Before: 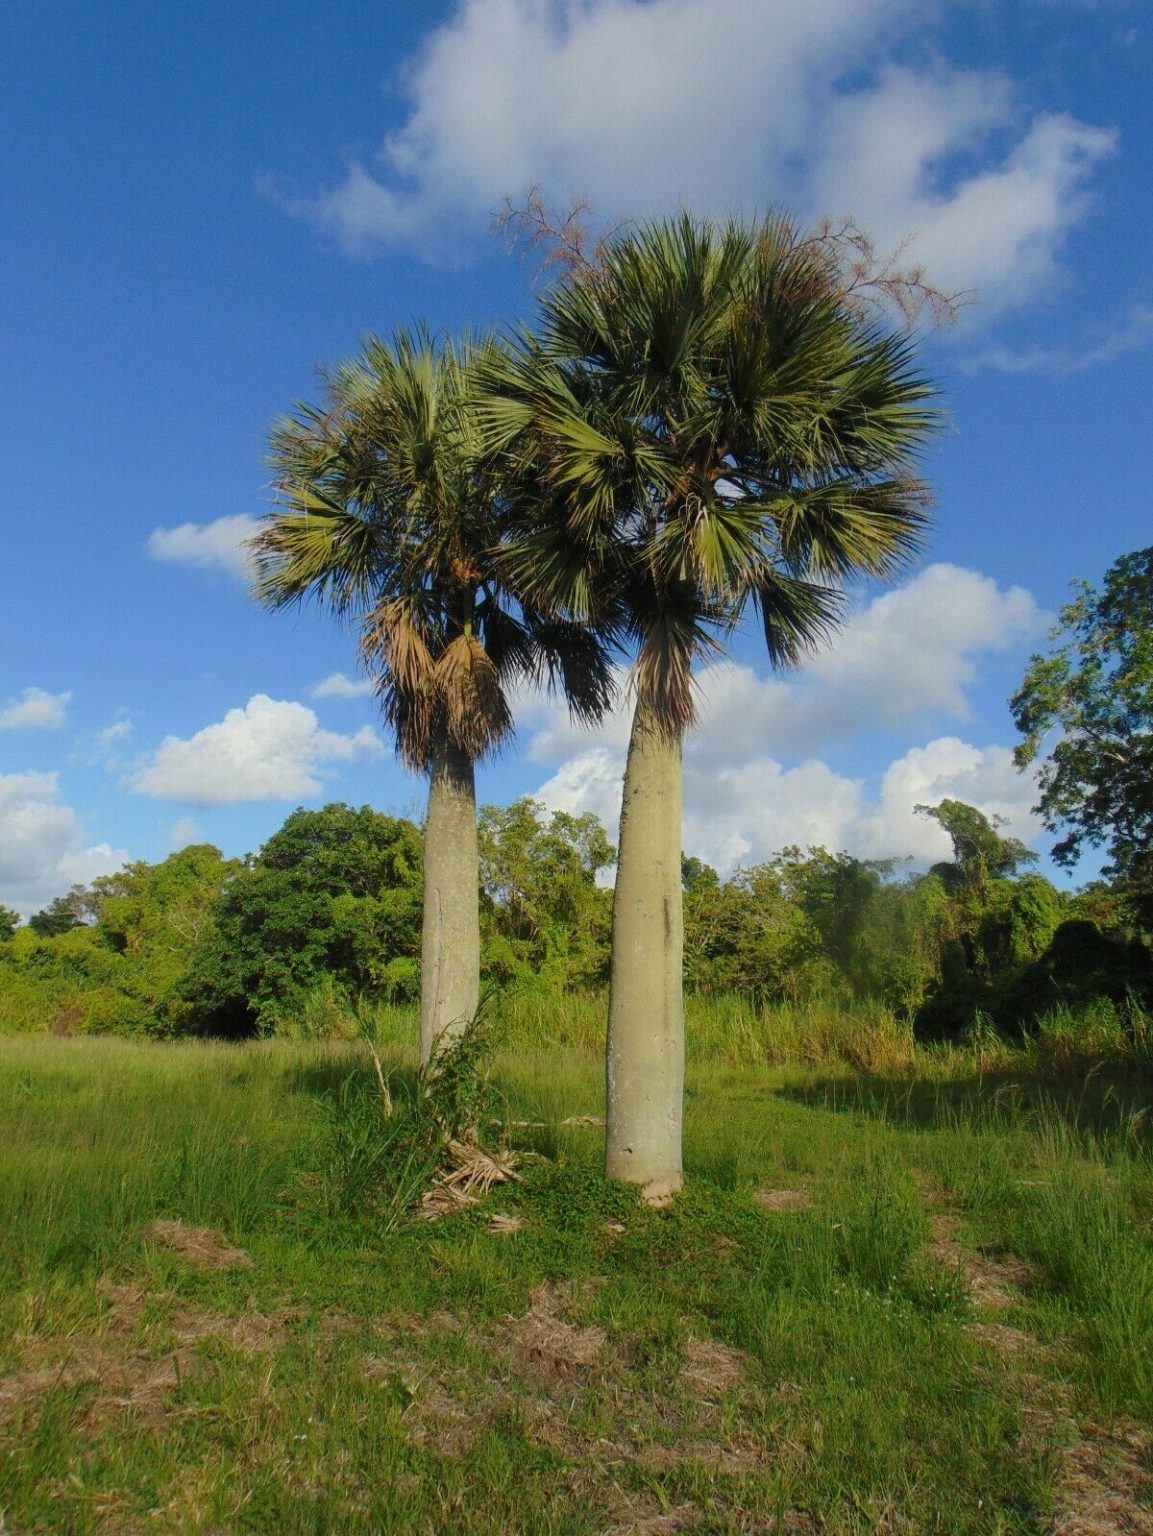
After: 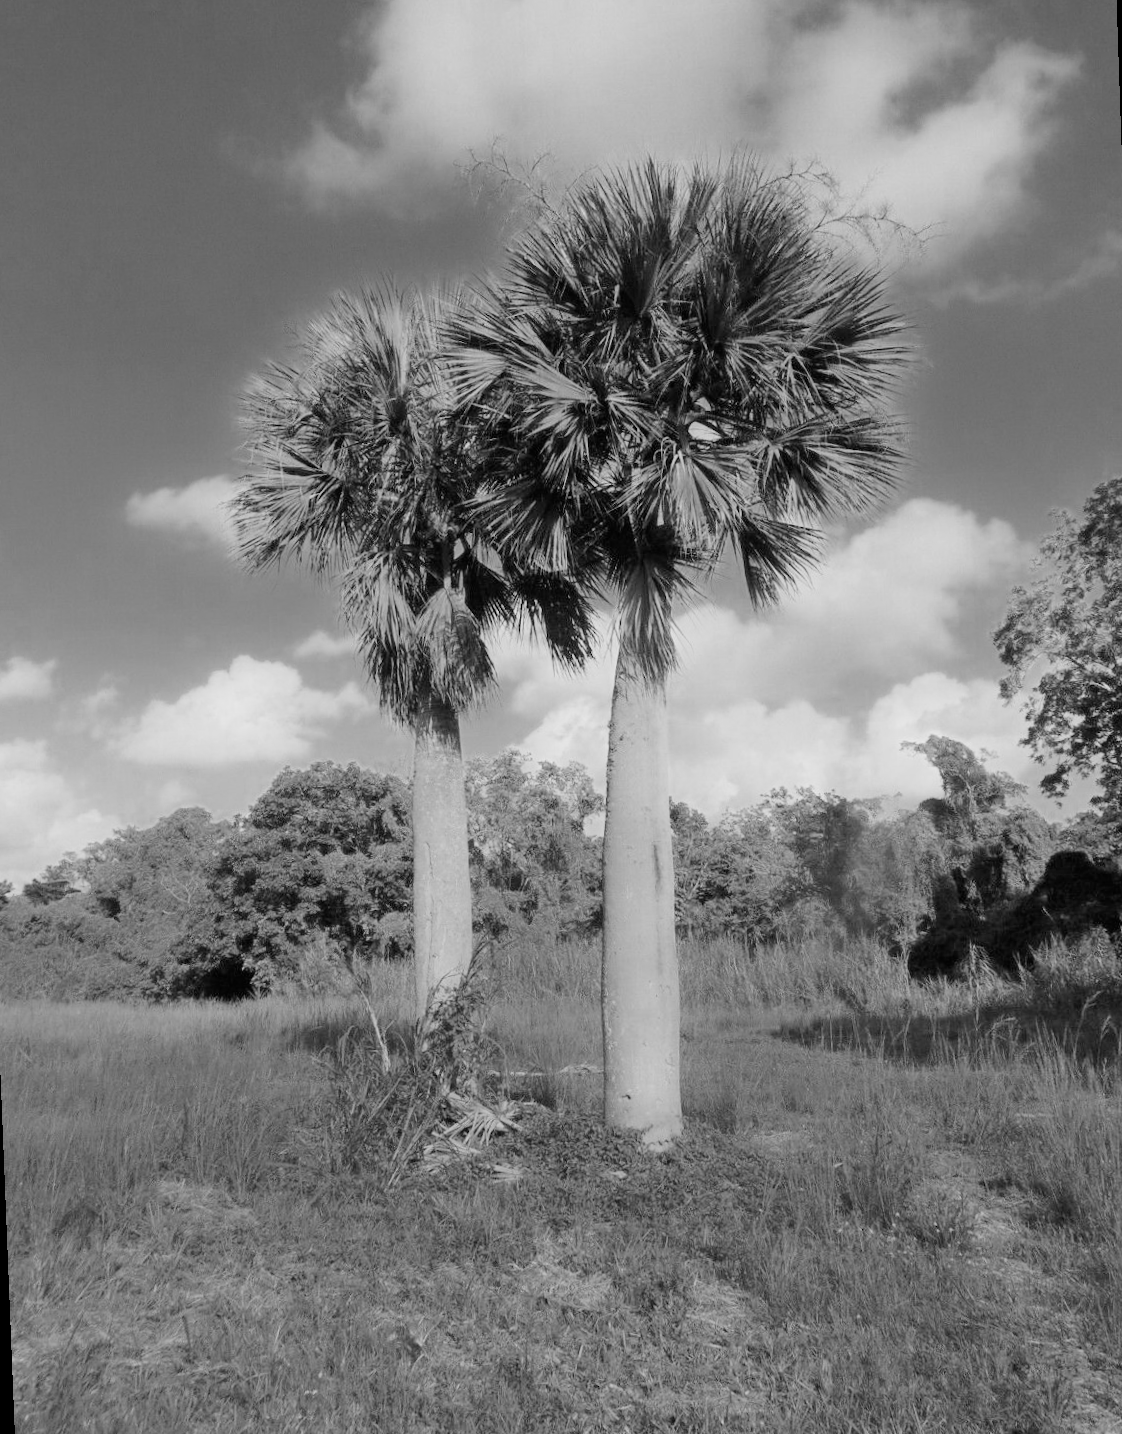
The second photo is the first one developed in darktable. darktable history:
rotate and perspective: rotation -2.12°, lens shift (vertical) 0.009, lens shift (horizontal) -0.008, automatic cropping original format, crop left 0.036, crop right 0.964, crop top 0.05, crop bottom 0.959
filmic rgb: black relative exposure -7.15 EV, white relative exposure 5.36 EV, hardness 3.02, color science v6 (2022)
exposure: black level correction 0, exposure 1.3 EV, compensate exposure bias true, compensate highlight preservation false
monochrome: a -11.7, b 1.62, size 0.5, highlights 0.38
